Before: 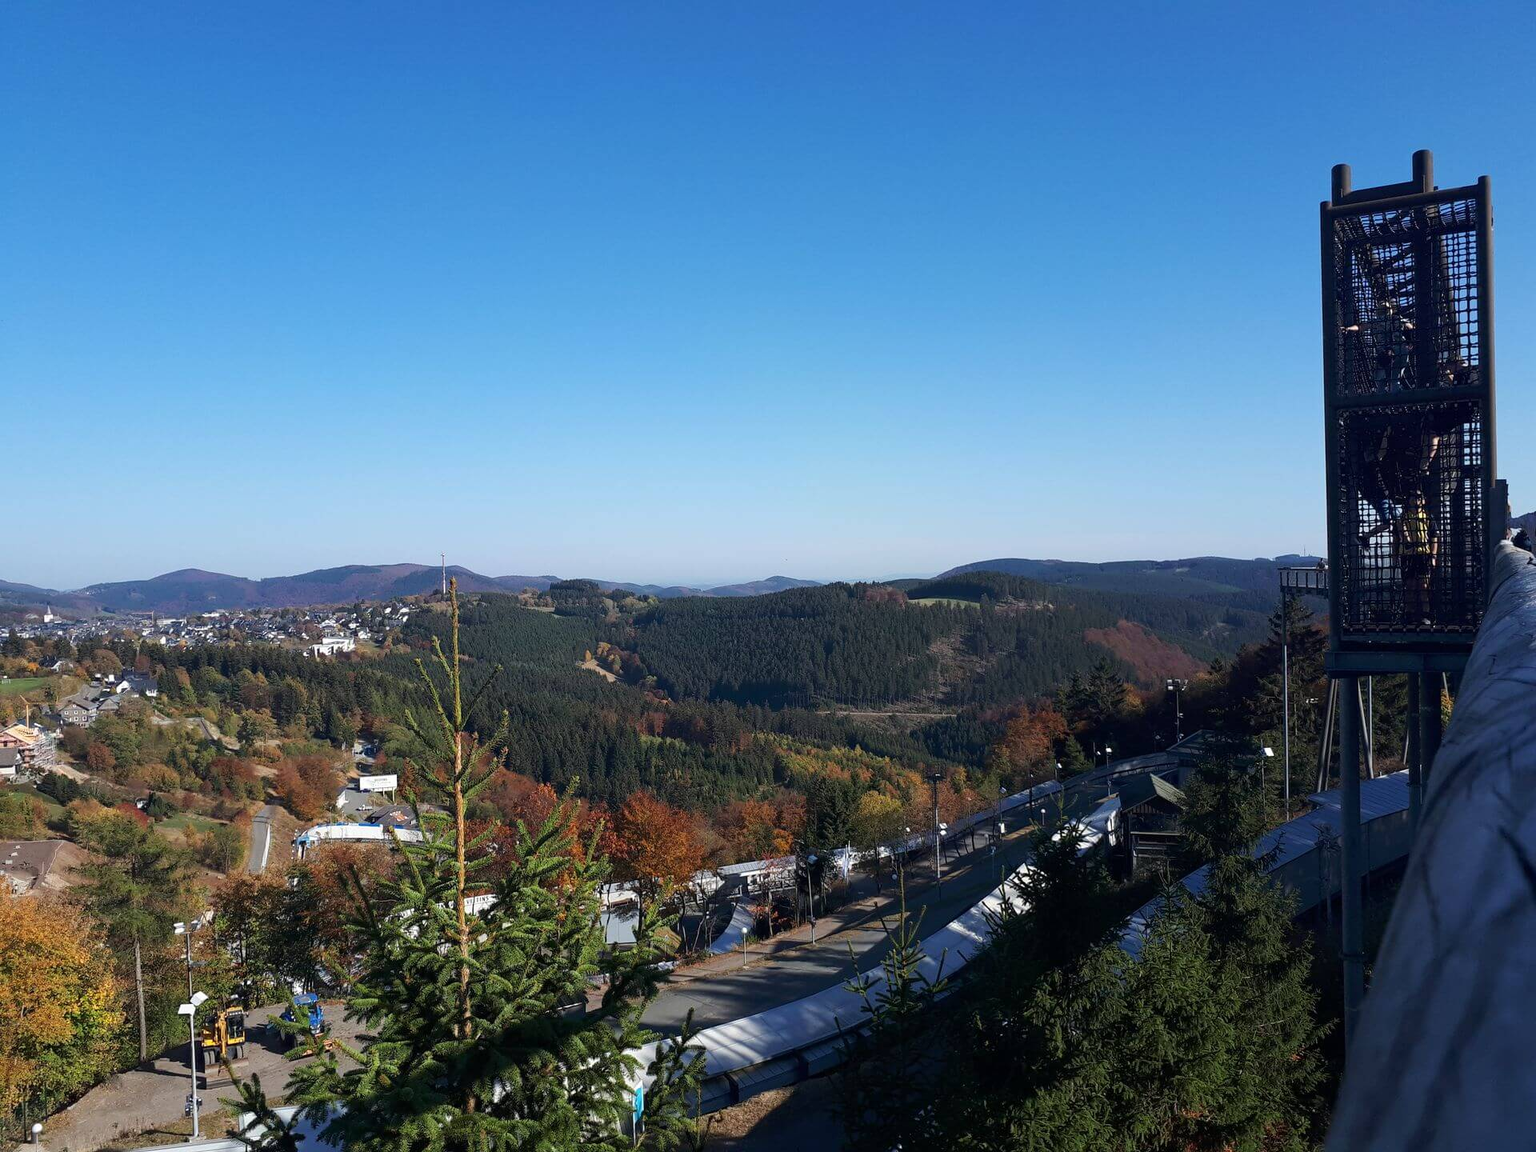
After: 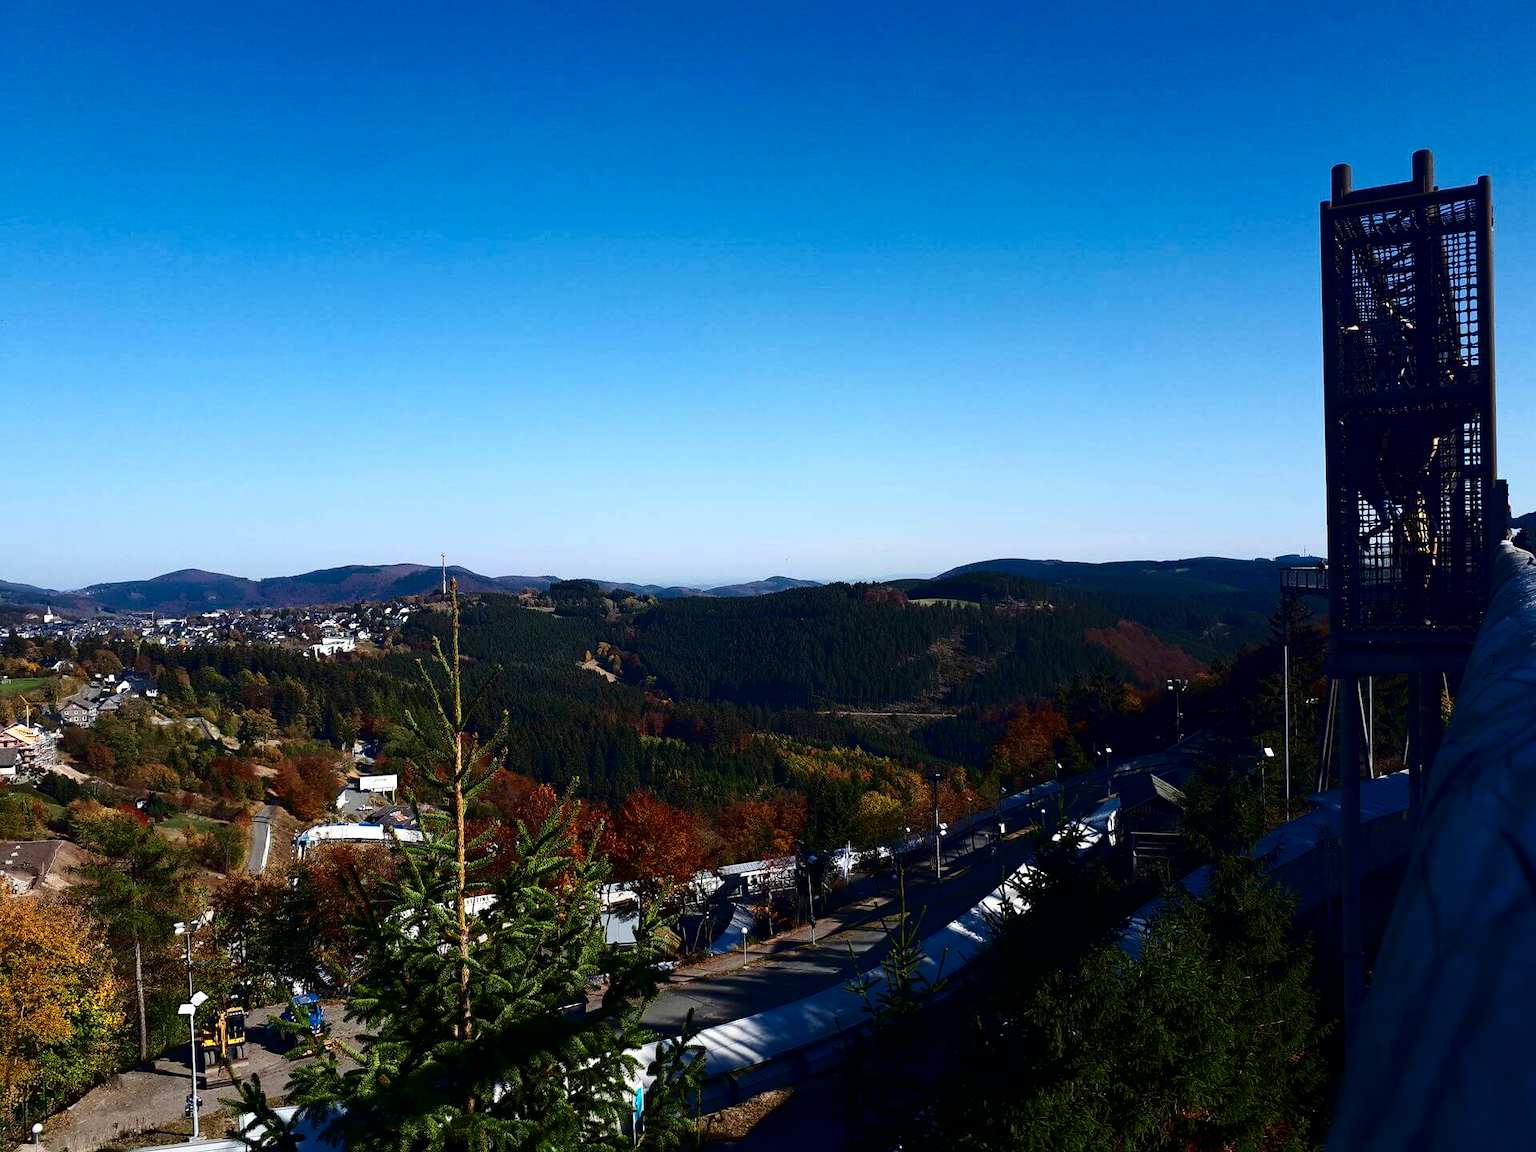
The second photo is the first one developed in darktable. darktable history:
levels: levels [0, 0.48, 0.961]
contrast brightness saturation: contrast 0.24, brightness -0.224, saturation 0.136
